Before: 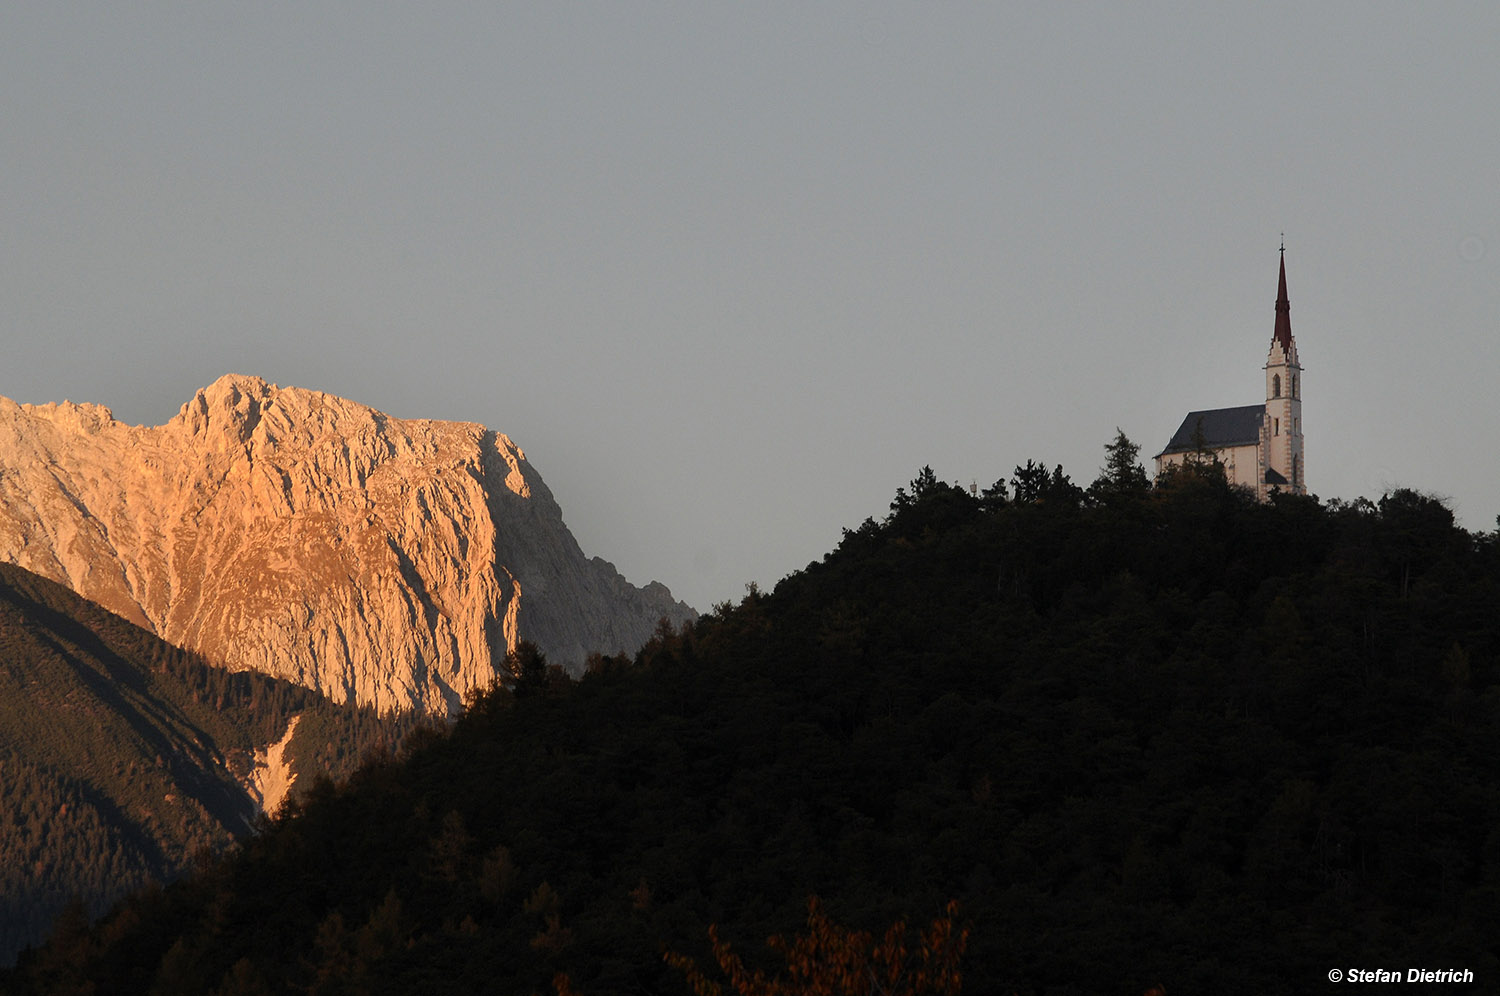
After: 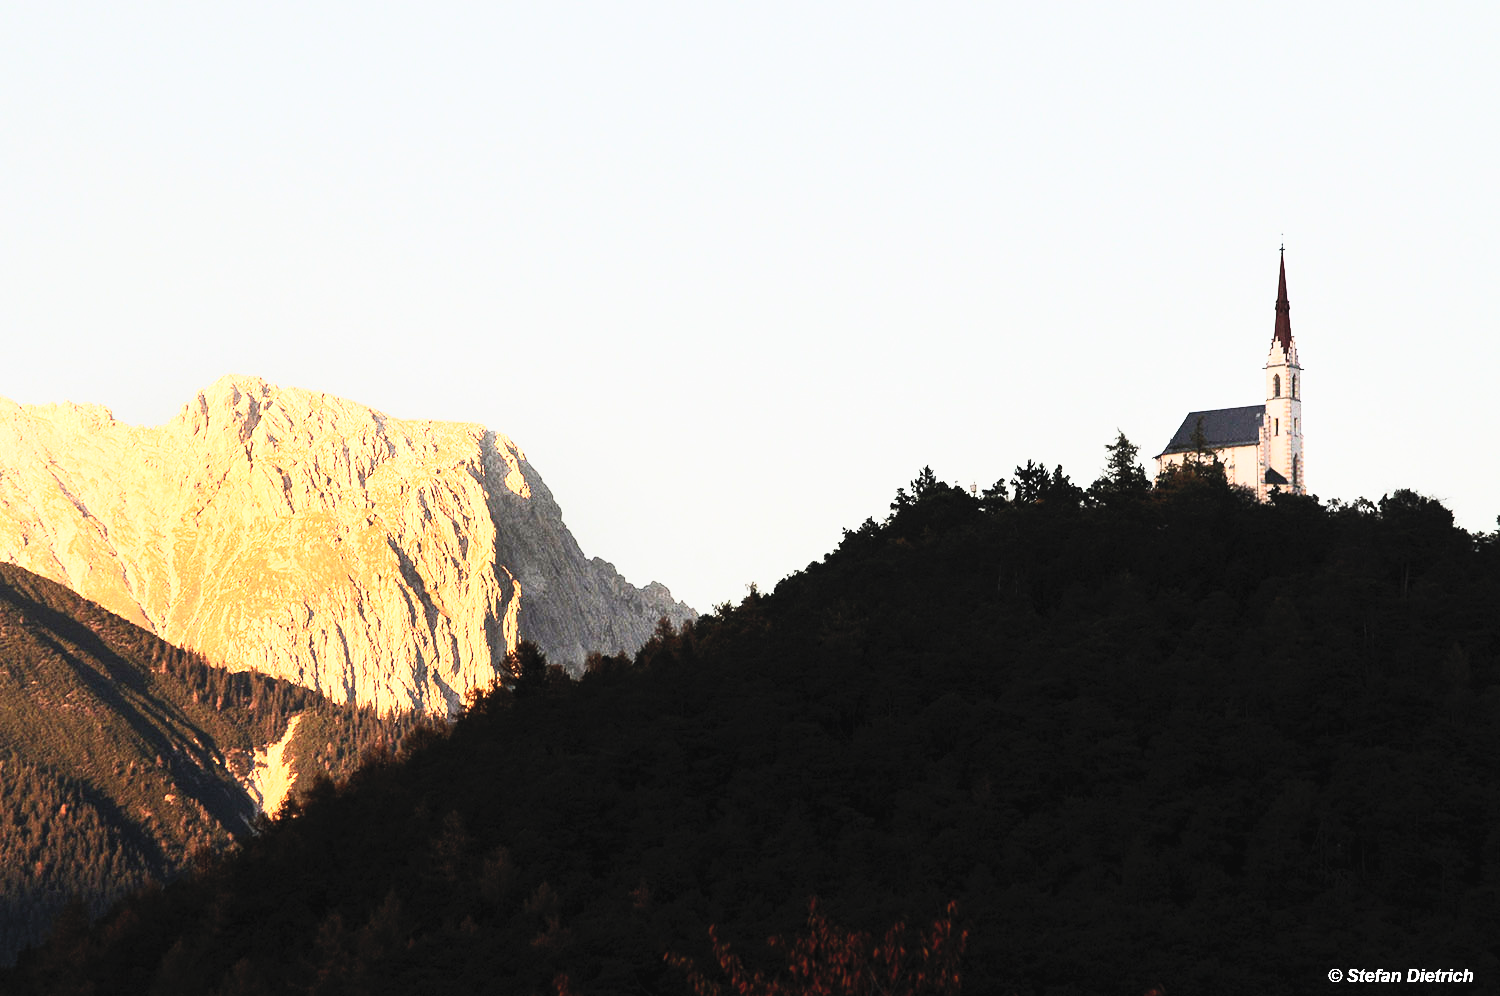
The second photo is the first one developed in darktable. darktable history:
base curve: curves: ch0 [(0, 0) (0.007, 0.004) (0.027, 0.03) (0.046, 0.07) (0.207, 0.54) (0.442, 0.872) (0.673, 0.972) (1, 1)], preserve colors none
exposure: black level correction 0.001, exposure 0.015 EV, compensate highlight preservation false
contrast brightness saturation: contrast 0.39, brightness 0.527
